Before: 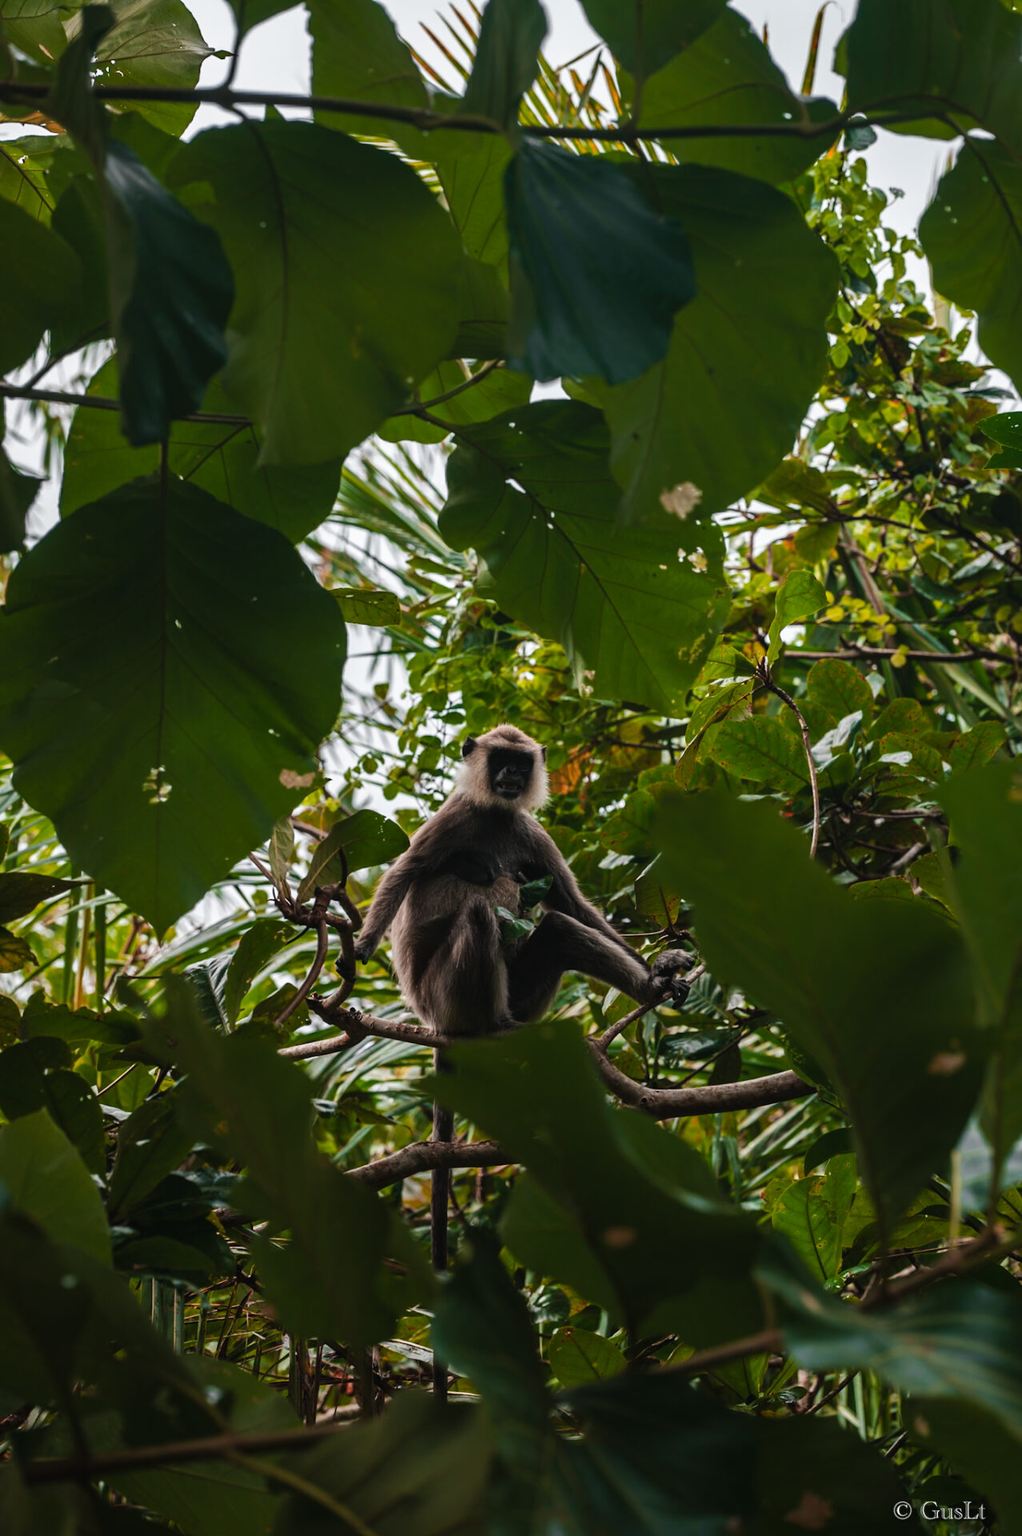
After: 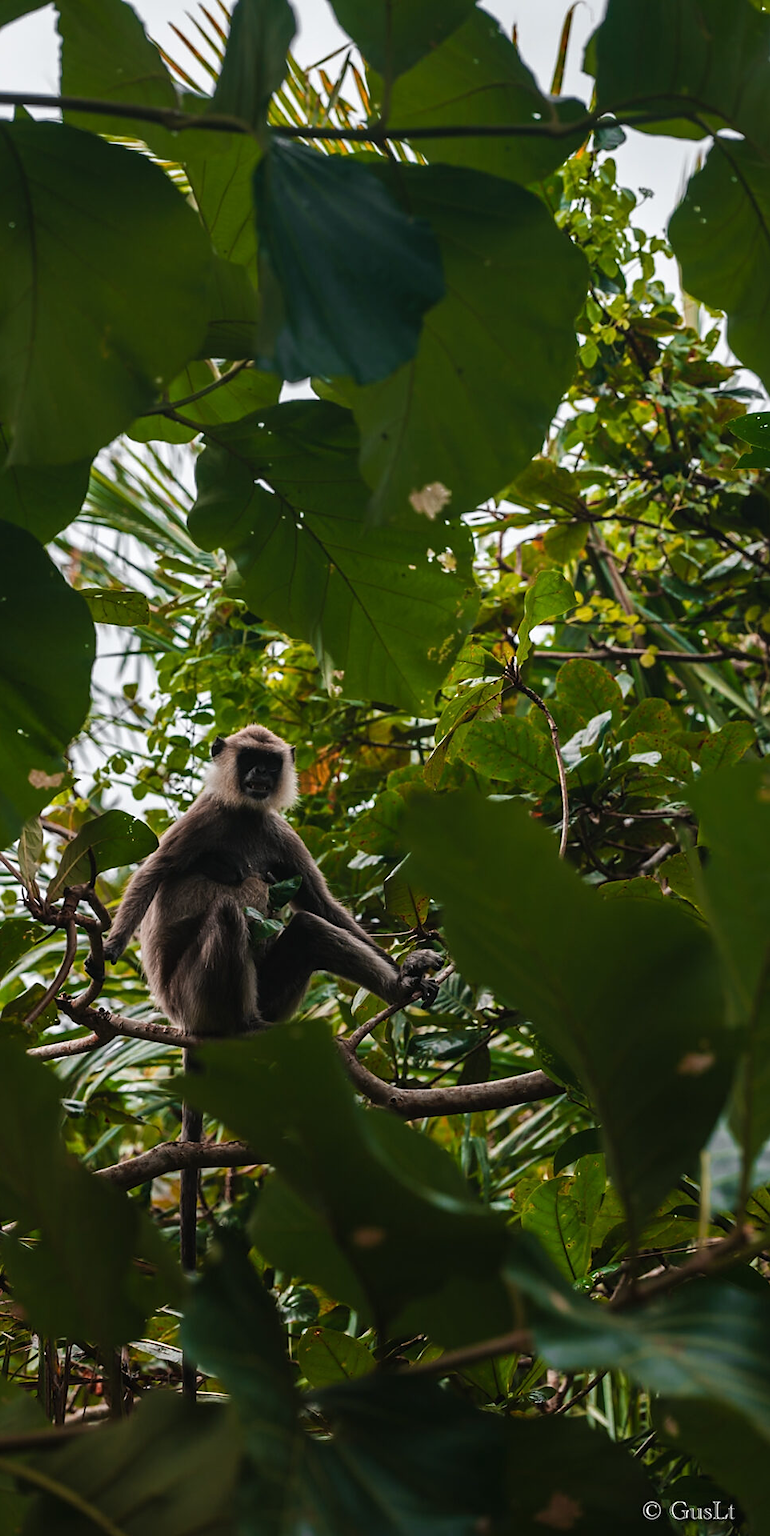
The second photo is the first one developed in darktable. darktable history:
sharpen: radius 1.458, amount 0.398, threshold 1.271
exposure: exposure 0 EV, compensate highlight preservation false
crop and rotate: left 24.6%
